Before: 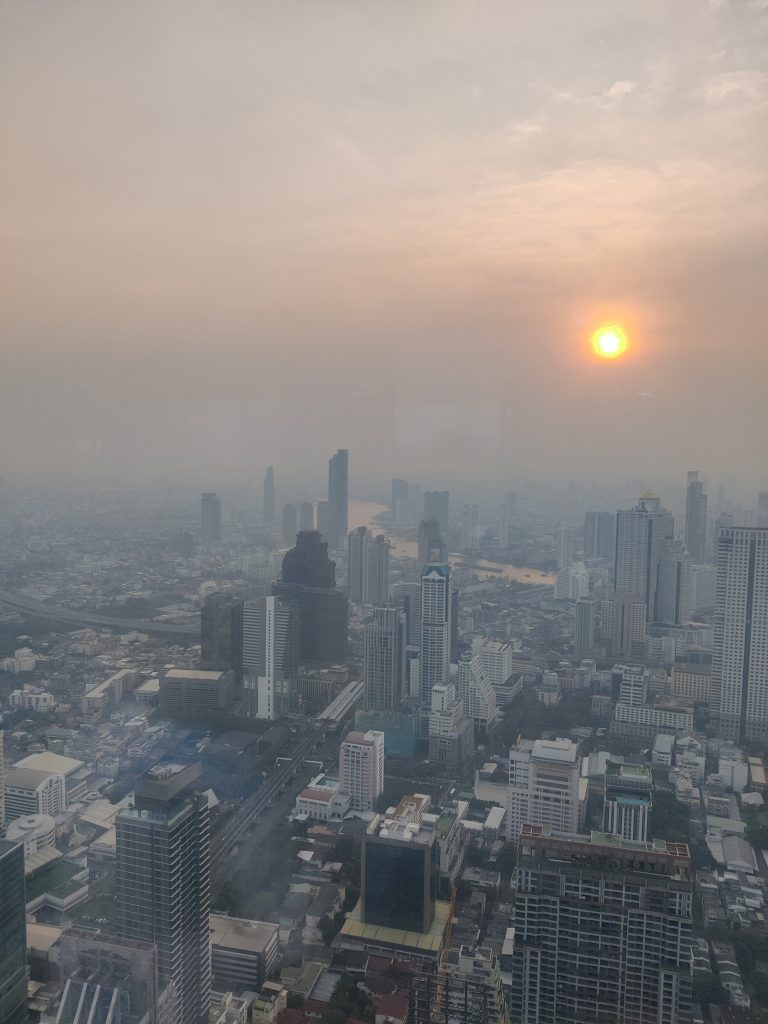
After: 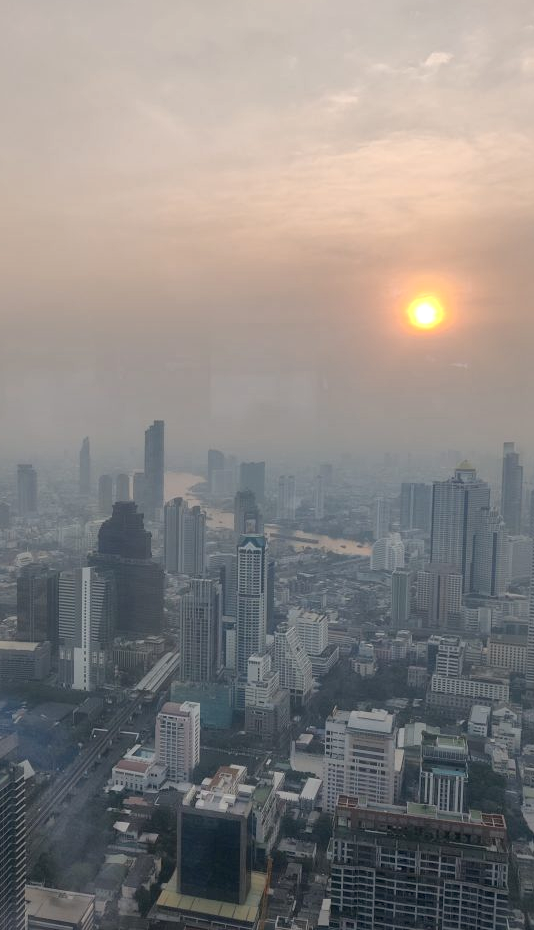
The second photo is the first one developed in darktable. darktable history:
exposure: black level correction 0.007, compensate highlight preservation false
local contrast: mode bilateral grid, contrast 20, coarseness 50, detail 130%, midtone range 0.2
crop and rotate: left 24.034%, top 2.838%, right 6.406%, bottom 6.299%
